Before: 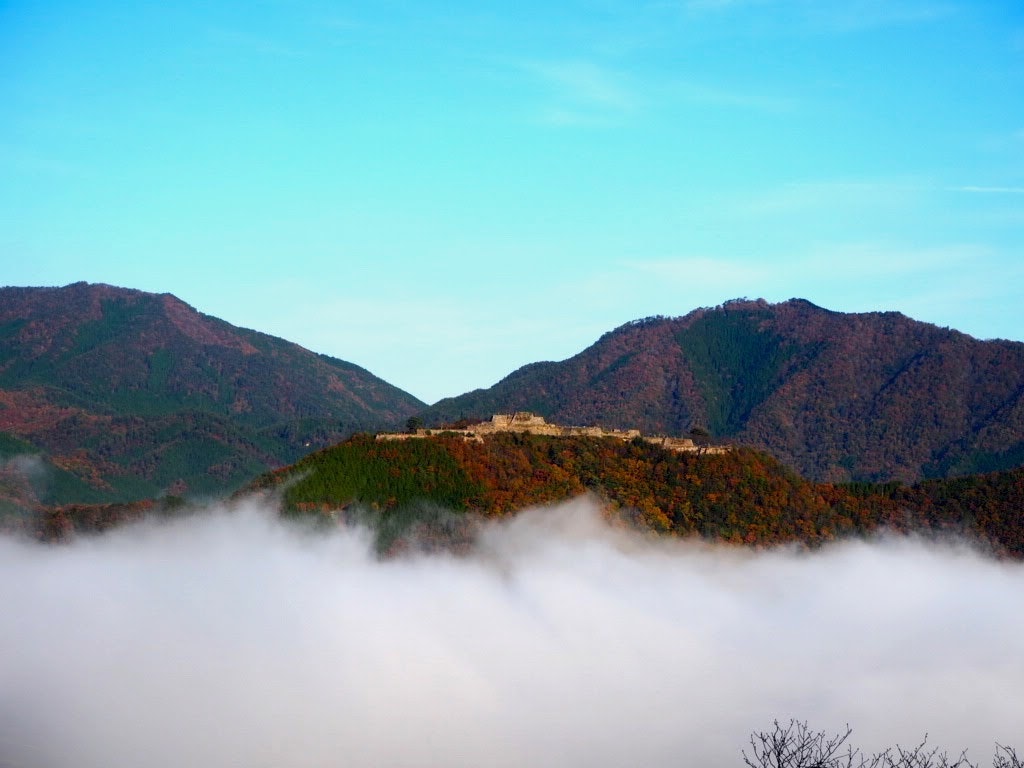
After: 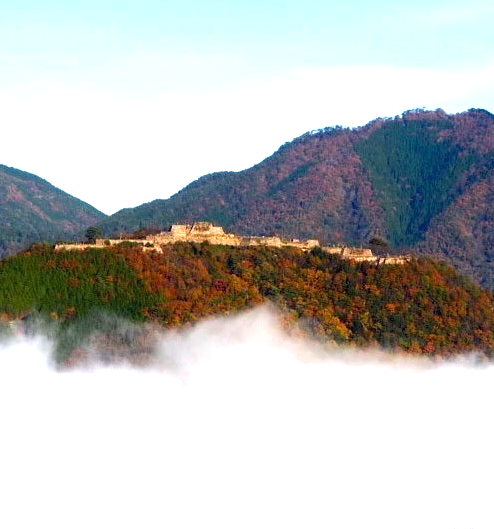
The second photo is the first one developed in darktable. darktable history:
crop: left 31.357%, top 24.755%, right 20.343%, bottom 6.314%
exposure: exposure 1.134 EV, compensate exposure bias true, compensate highlight preservation false
